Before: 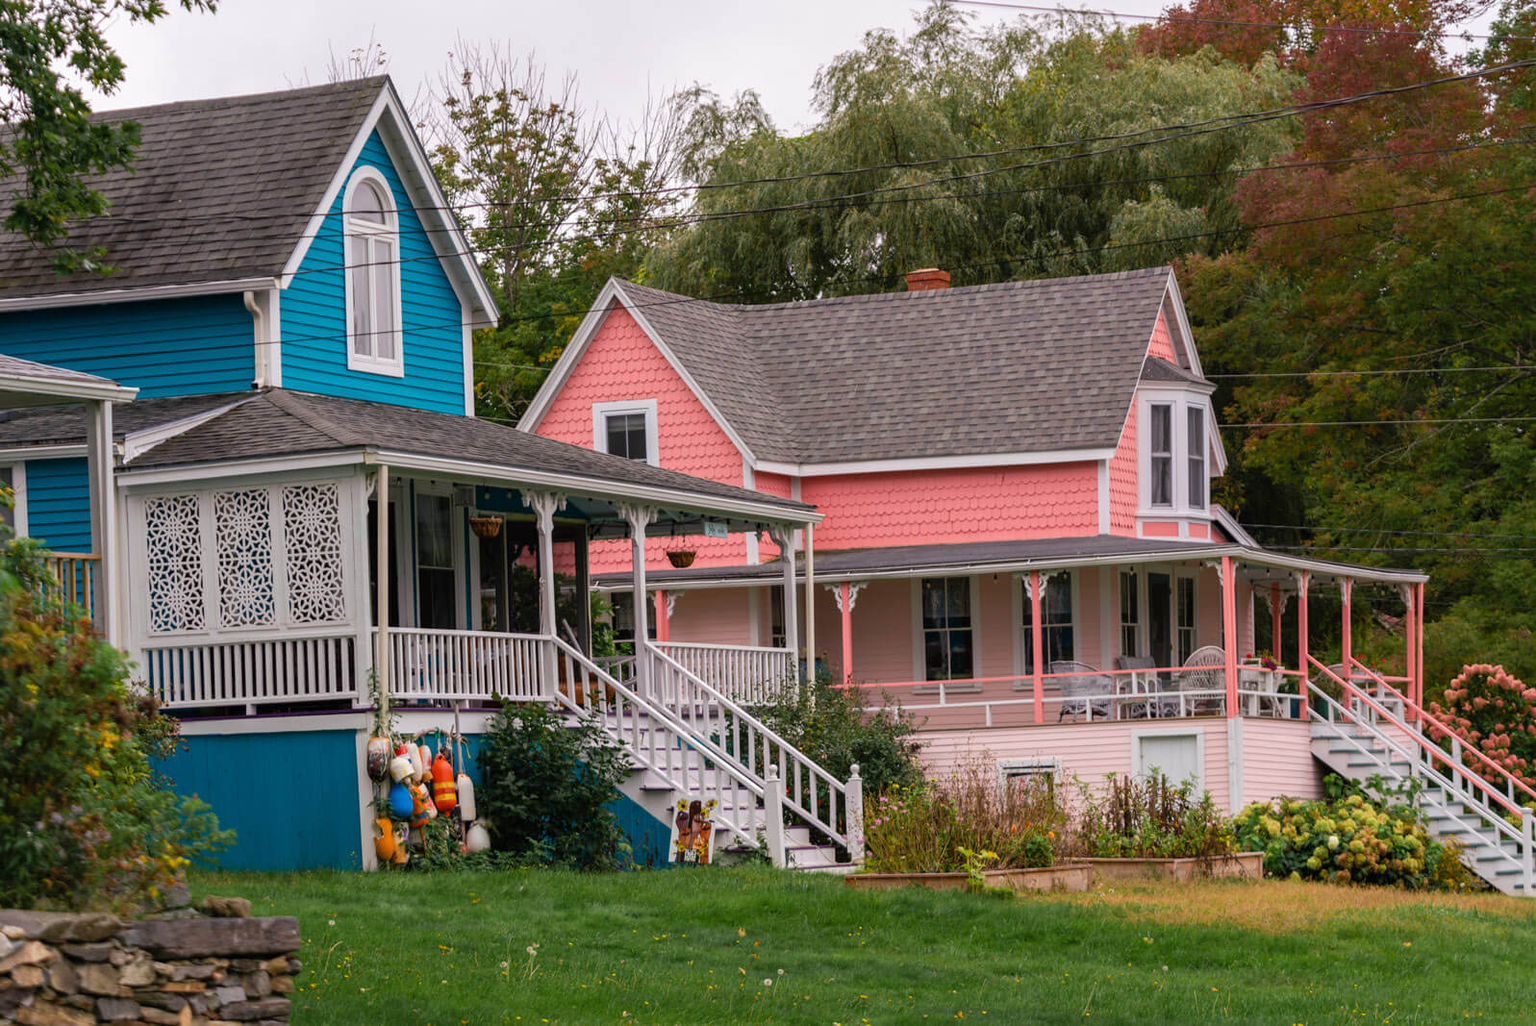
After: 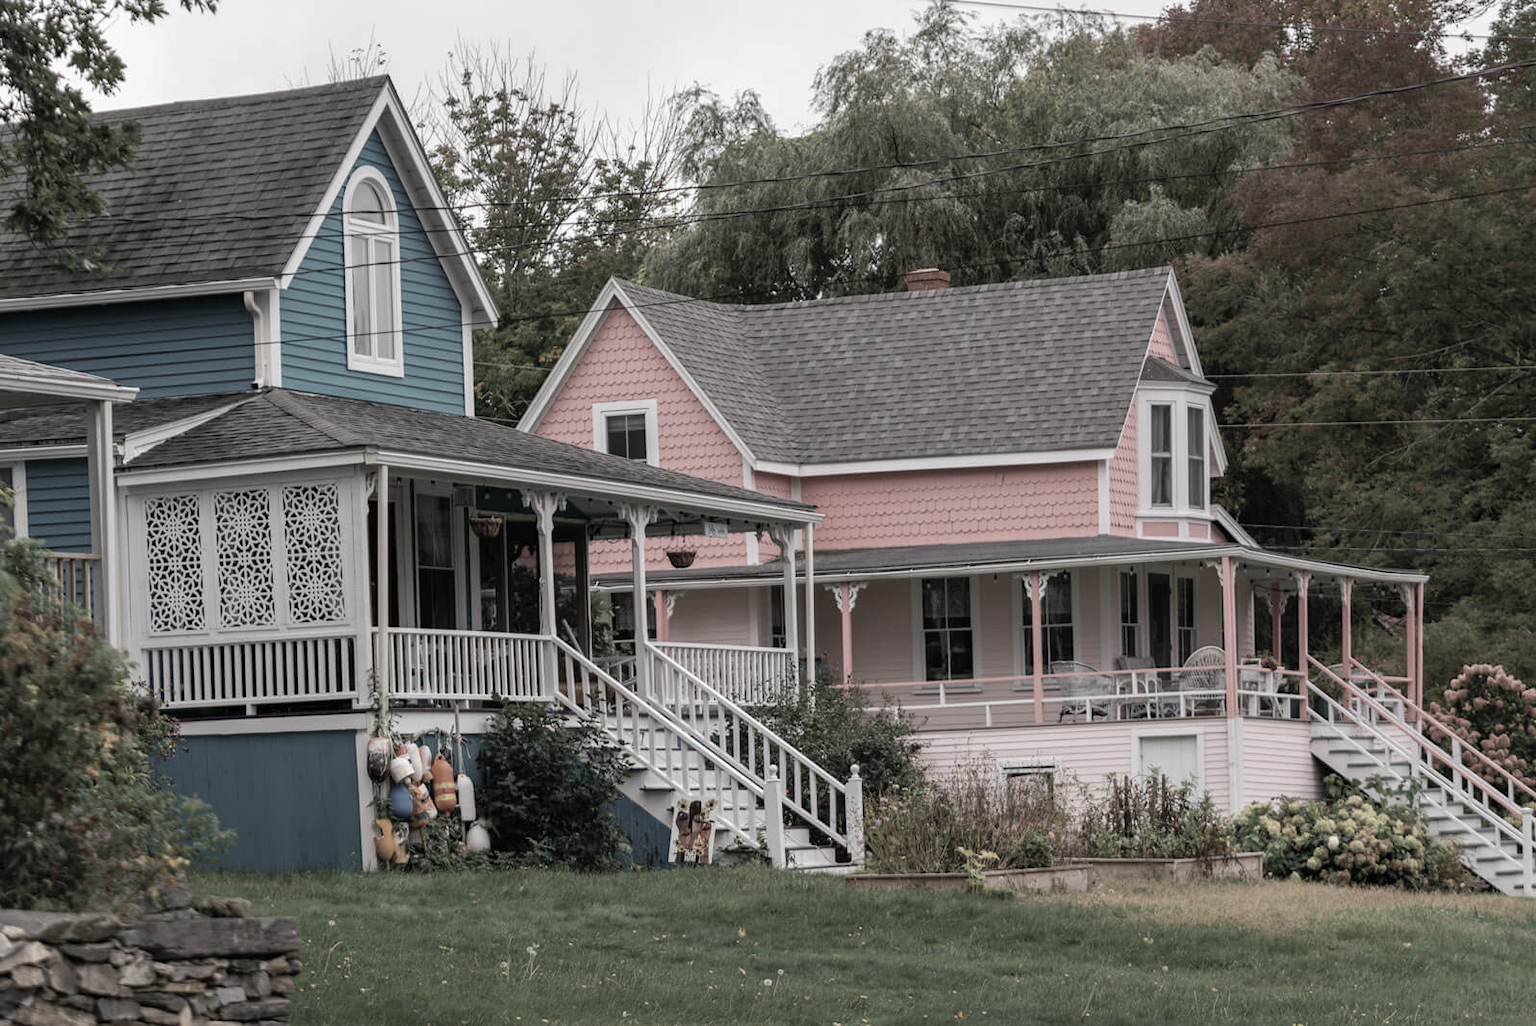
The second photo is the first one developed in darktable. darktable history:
color correction: highlights b* 0.015, saturation 0.292
